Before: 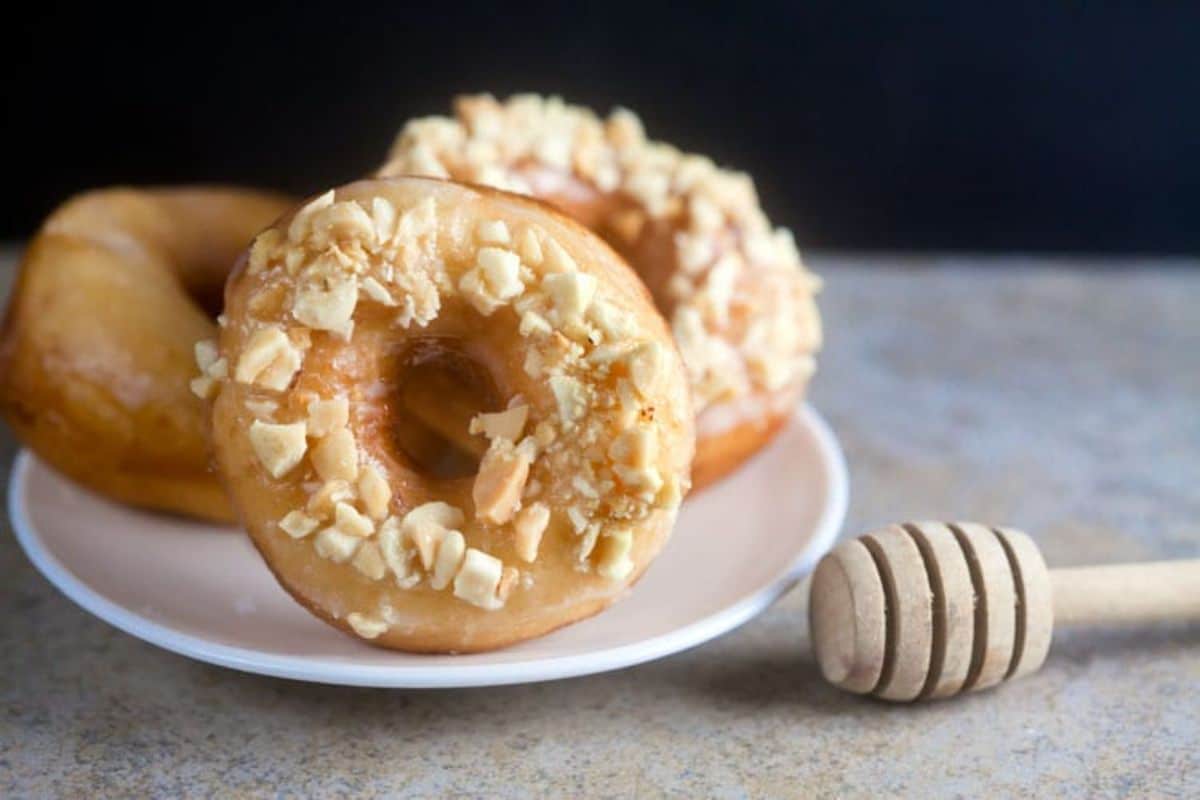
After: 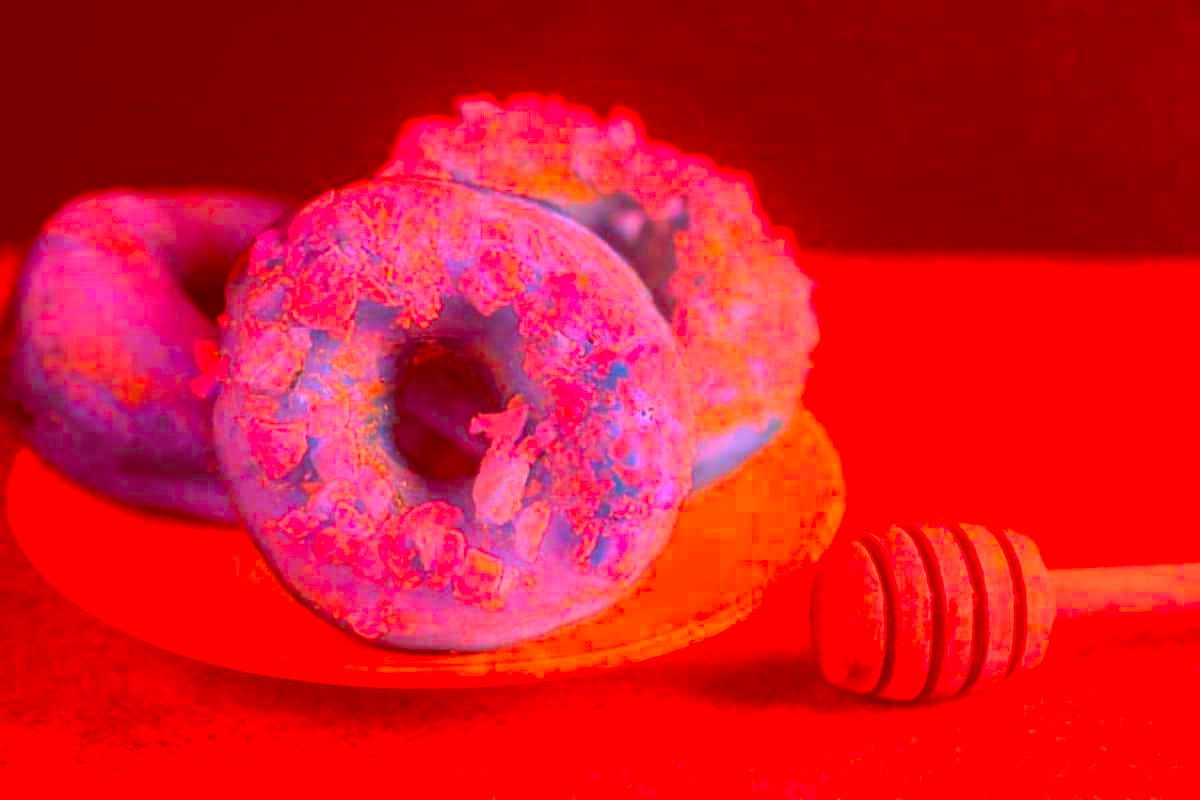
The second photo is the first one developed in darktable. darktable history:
local contrast: on, module defaults
color correction: highlights a* -39.35, highlights b* -39.27, shadows a* -39.87, shadows b* -39.48, saturation -2.97
